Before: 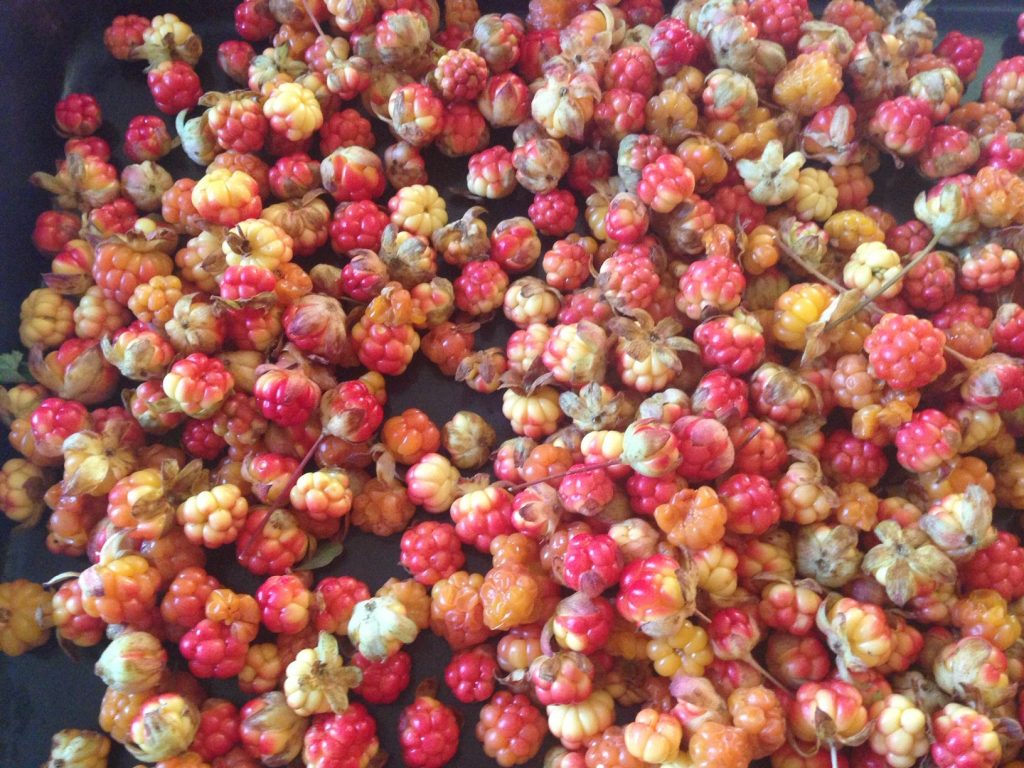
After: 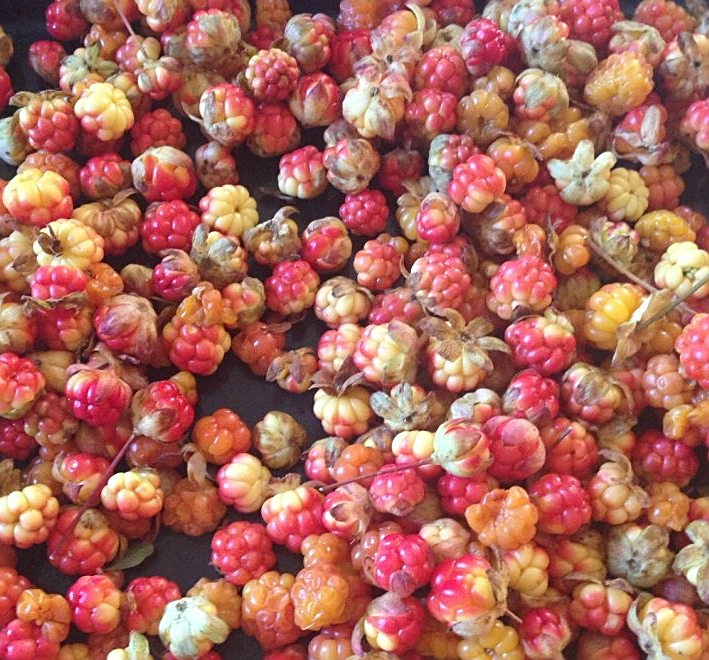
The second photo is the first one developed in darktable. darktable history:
crop: left 18.479%, right 12.2%, bottom 13.971%
sharpen: on, module defaults
